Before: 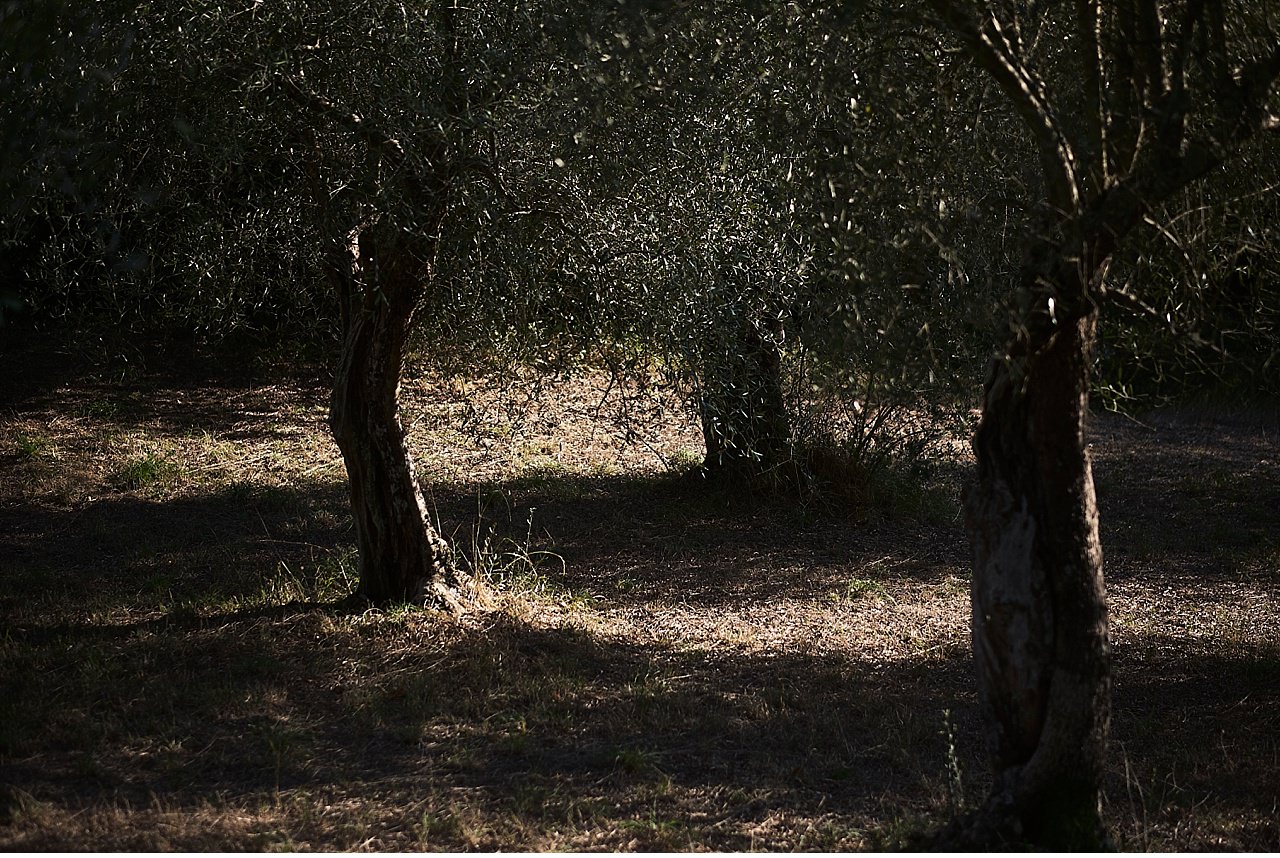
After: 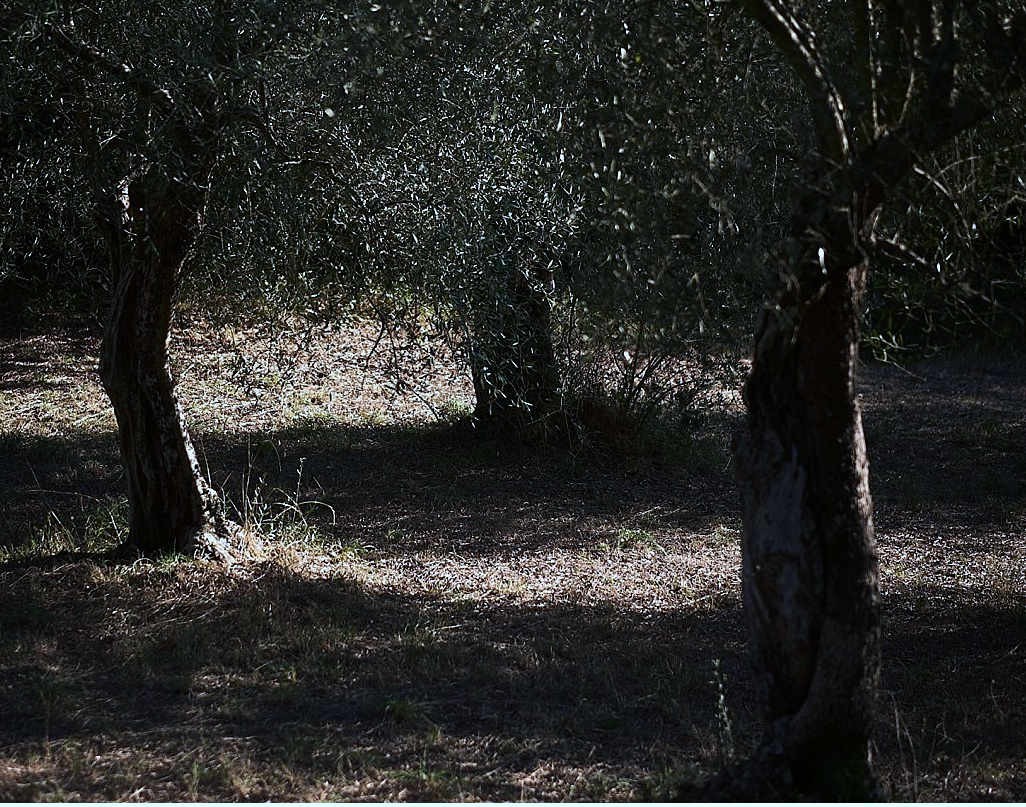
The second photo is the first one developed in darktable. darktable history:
color calibration: illuminant as shot in camera, x 0.379, y 0.381, temperature 4104.04 K
crop and rotate: left 17.972%, top 5.902%, right 1.801%
